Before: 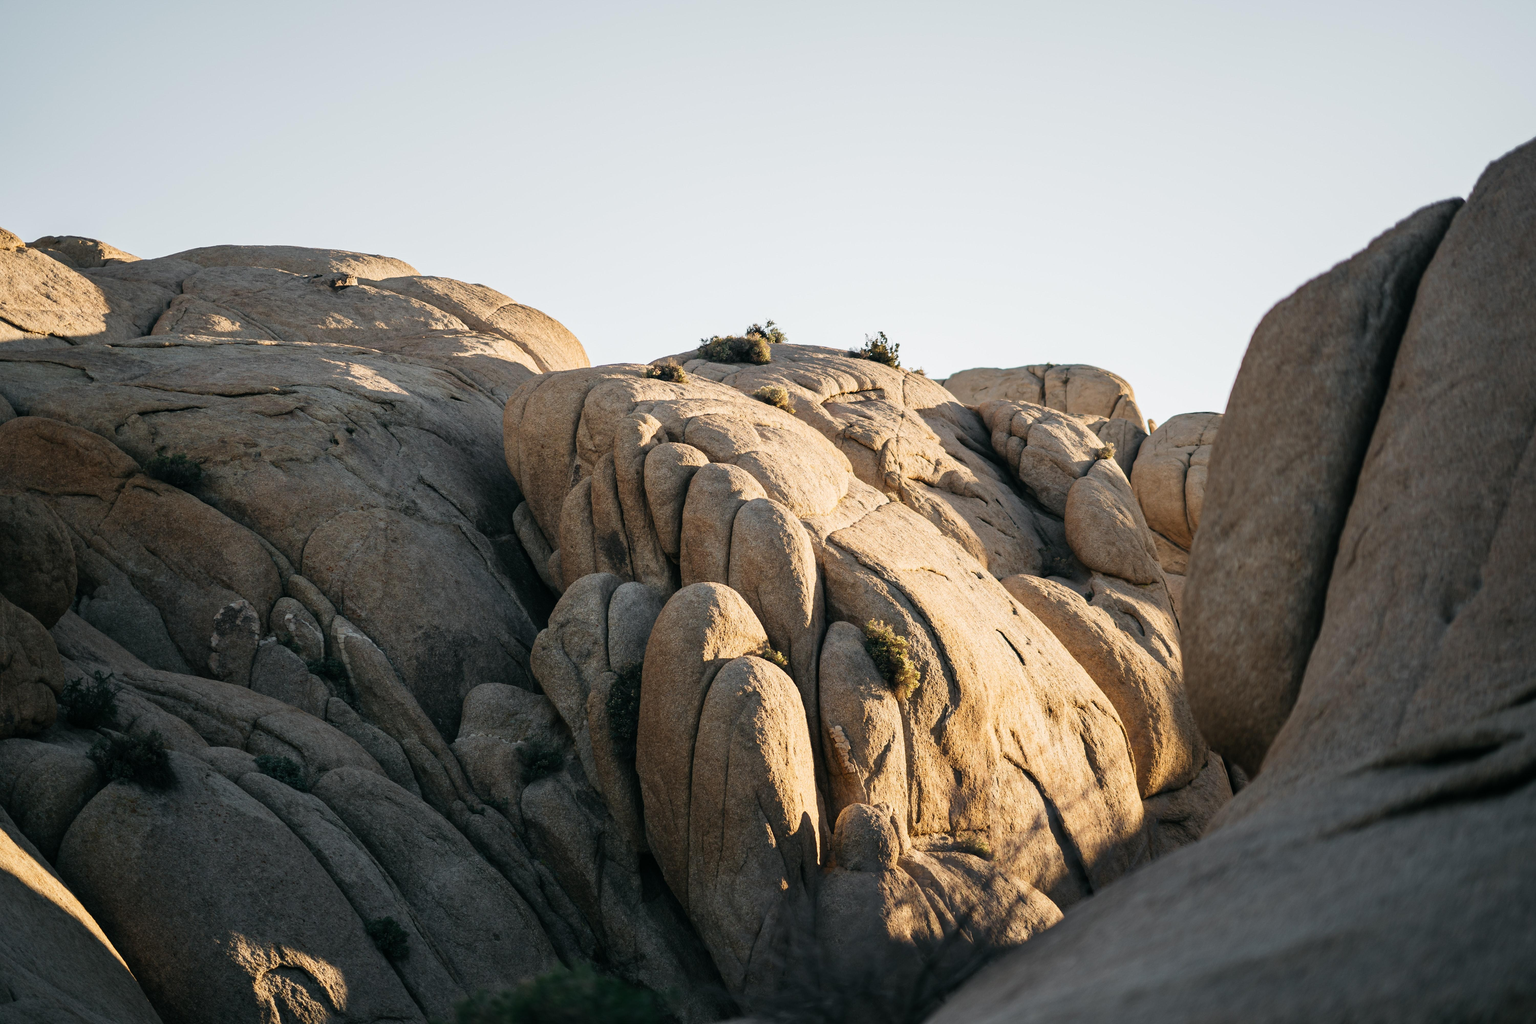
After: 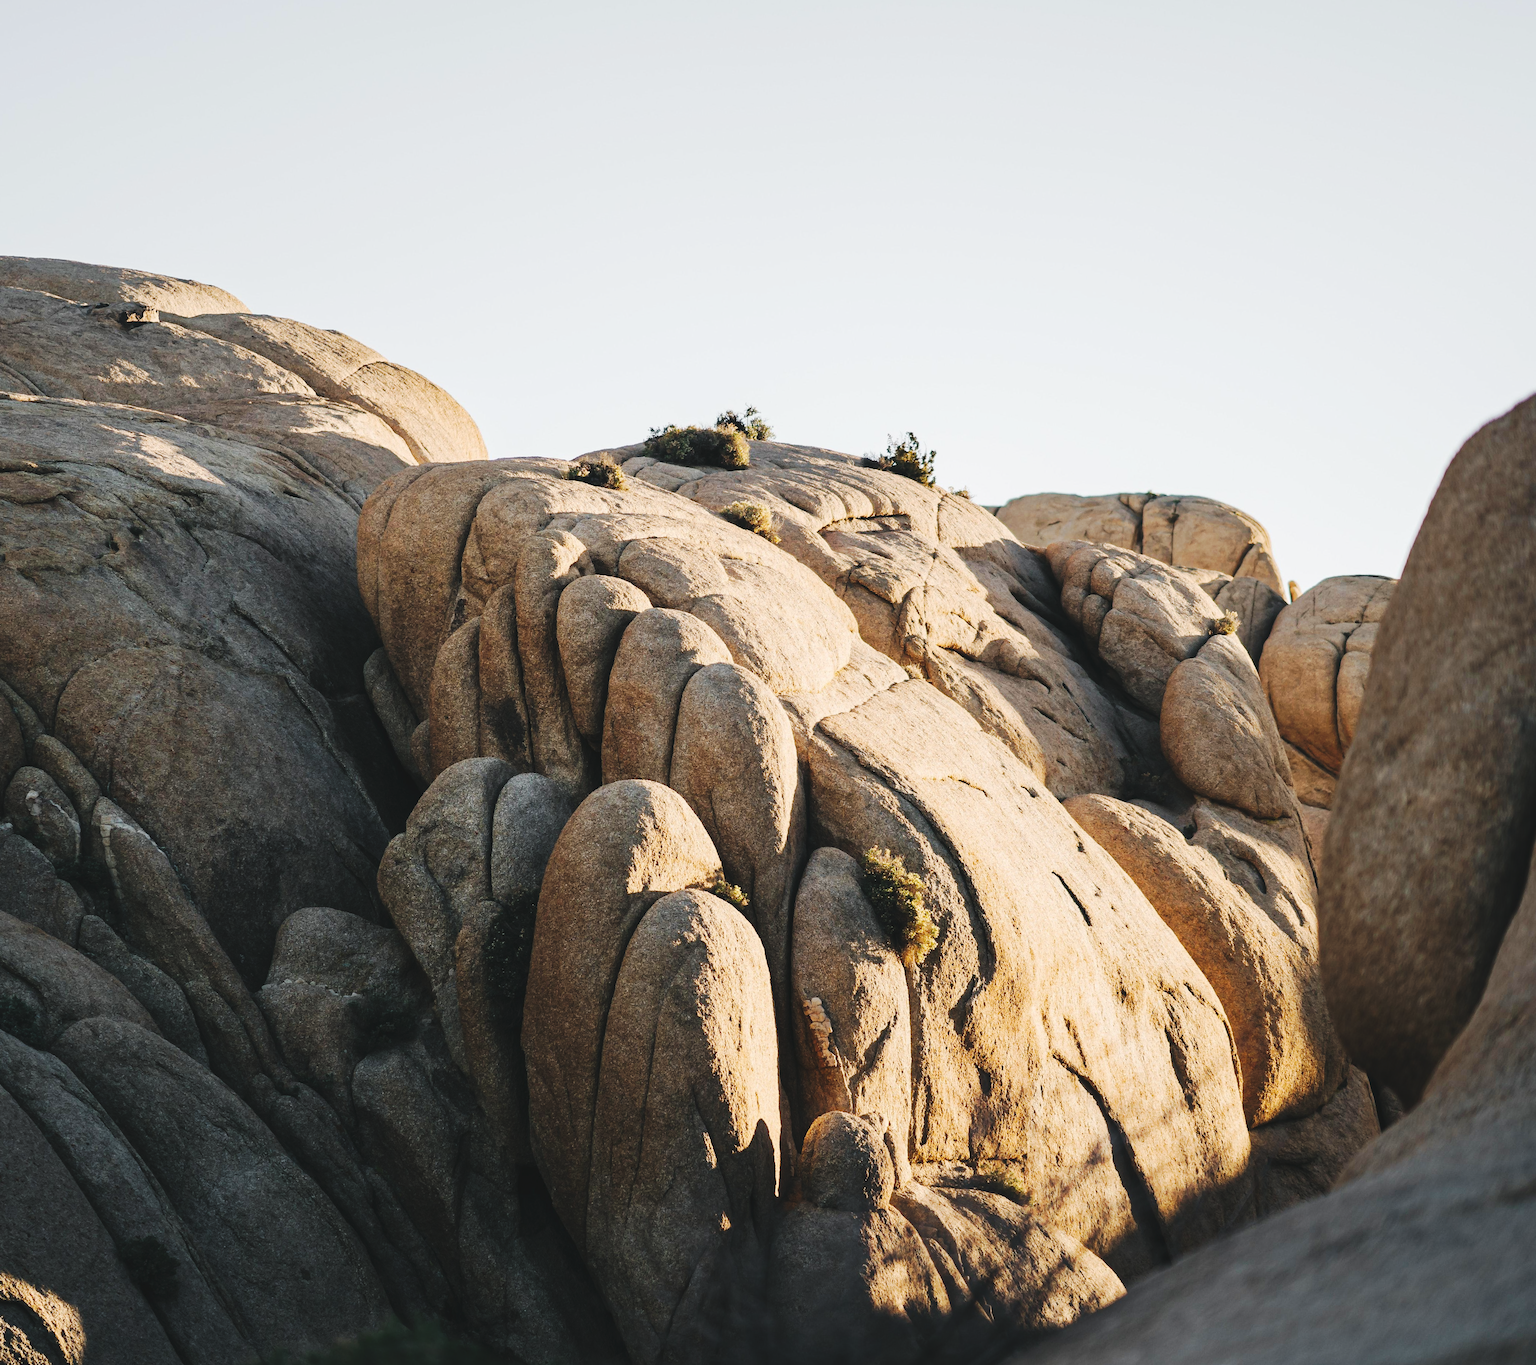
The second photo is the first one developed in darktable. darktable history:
tone curve: curves: ch0 [(0, 0) (0.003, 0.062) (0.011, 0.07) (0.025, 0.083) (0.044, 0.094) (0.069, 0.105) (0.1, 0.117) (0.136, 0.136) (0.177, 0.164) (0.224, 0.201) (0.277, 0.256) (0.335, 0.335) (0.399, 0.424) (0.468, 0.529) (0.543, 0.641) (0.623, 0.725) (0.709, 0.787) (0.801, 0.849) (0.898, 0.917) (1, 1)], preserve colors none
crop and rotate: angle -3.27°, left 14.277%, top 0.028%, right 10.766%, bottom 0.028%
